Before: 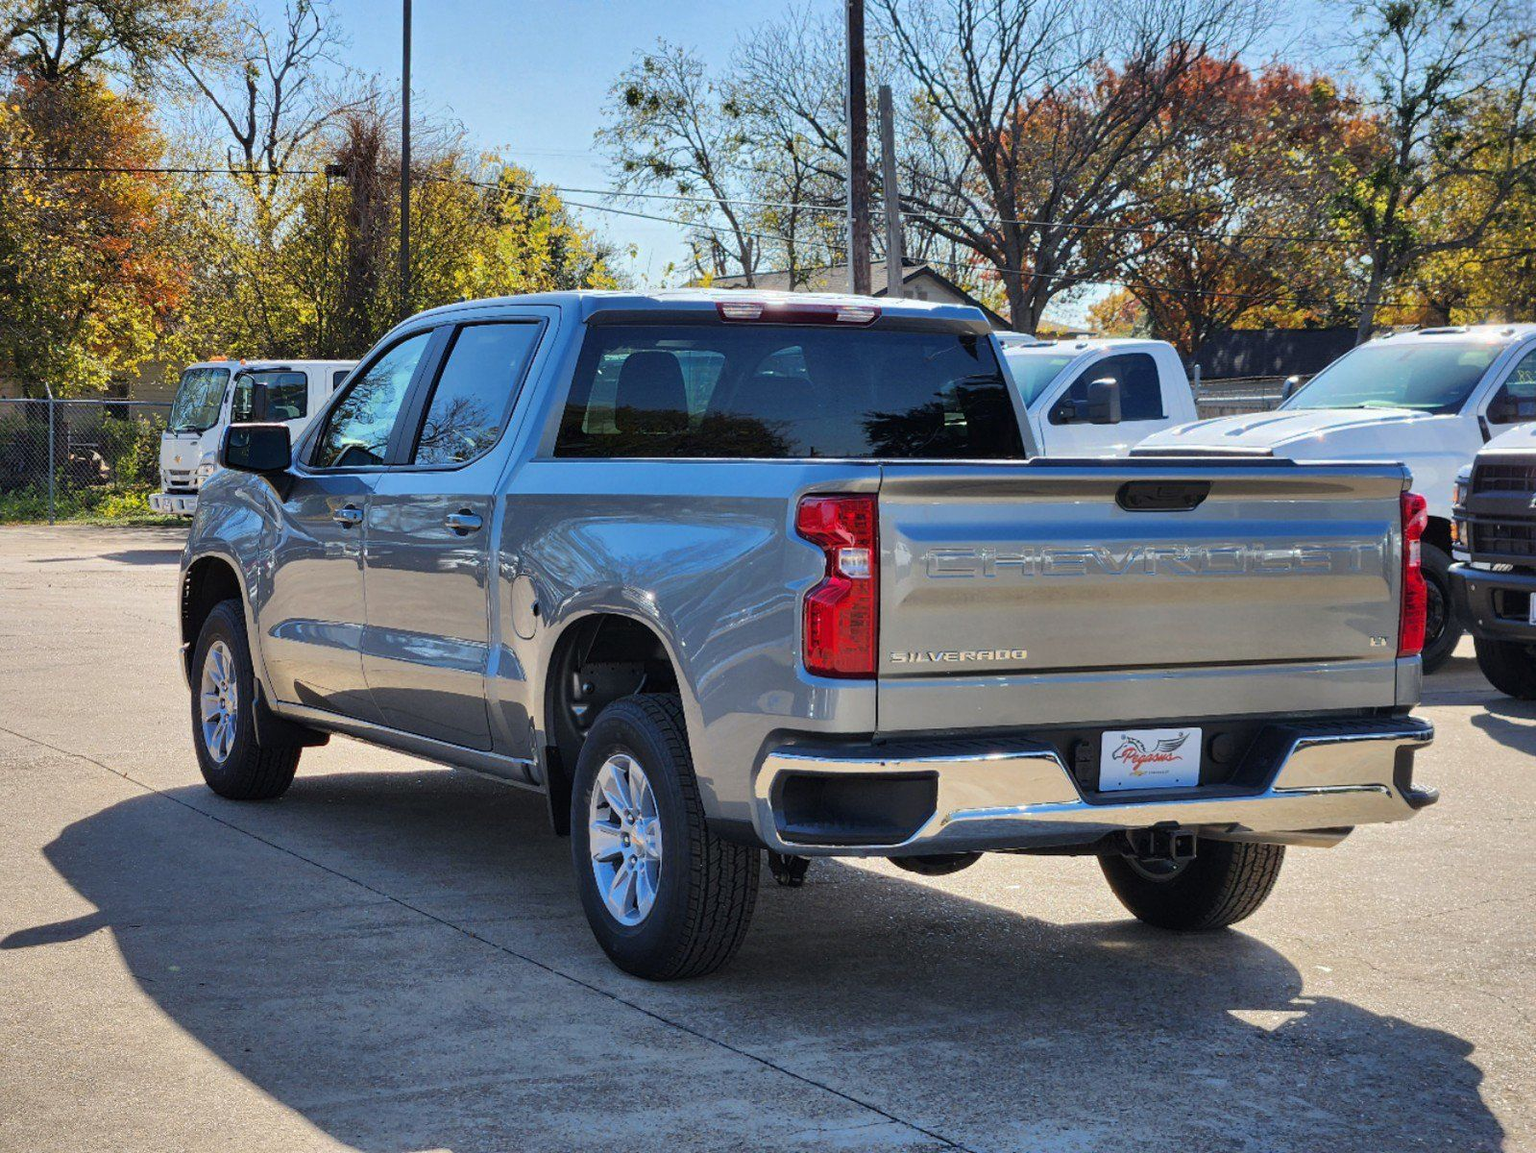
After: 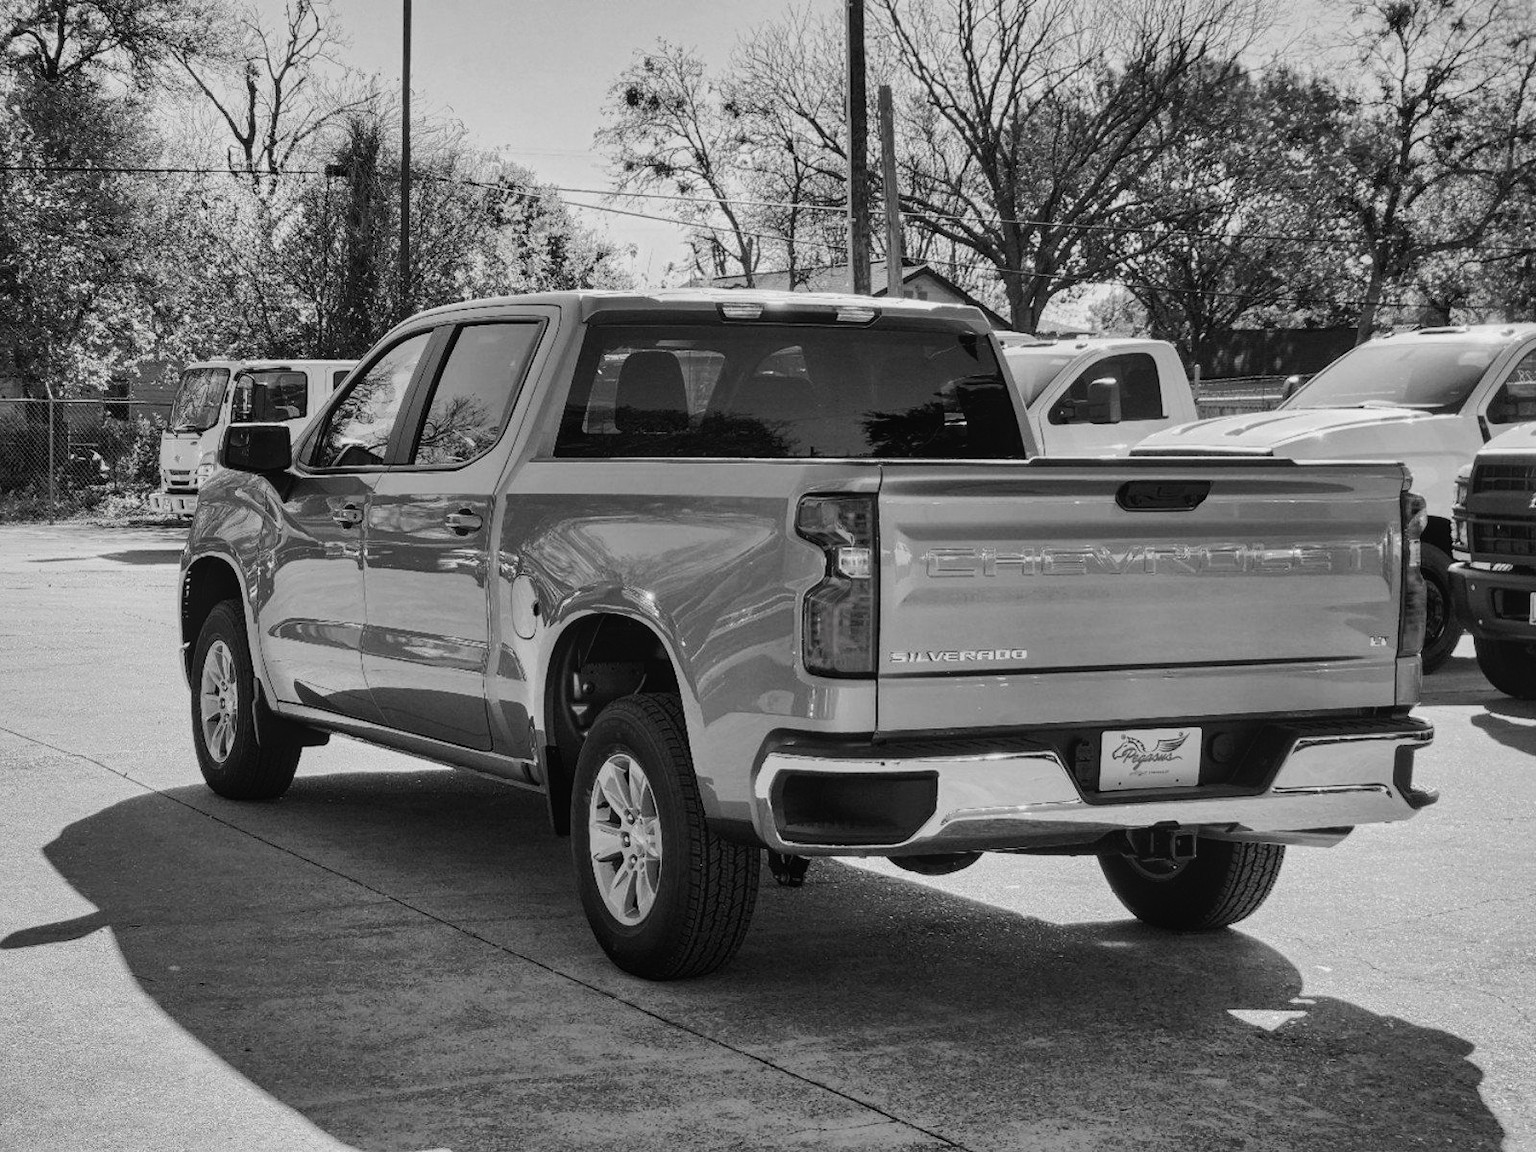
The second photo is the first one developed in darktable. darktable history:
contrast brightness saturation: saturation -0.993
tone curve: curves: ch0 [(0, 0) (0.068, 0.031) (0.175, 0.132) (0.337, 0.304) (0.498, 0.511) (0.748, 0.762) (0.993, 0.954)]; ch1 [(0, 0) (0.294, 0.184) (0.359, 0.34) (0.362, 0.35) (0.43, 0.41) (0.469, 0.453) (0.495, 0.489) (0.54, 0.563) (0.612, 0.641) (1, 1)]; ch2 [(0, 0) (0.431, 0.419) (0.495, 0.502) (0.524, 0.534) (0.557, 0.56) (0.634, 0.654) (0.728, 0.722) (1, 1)], preserve colors none
local contrast: detail 109%
